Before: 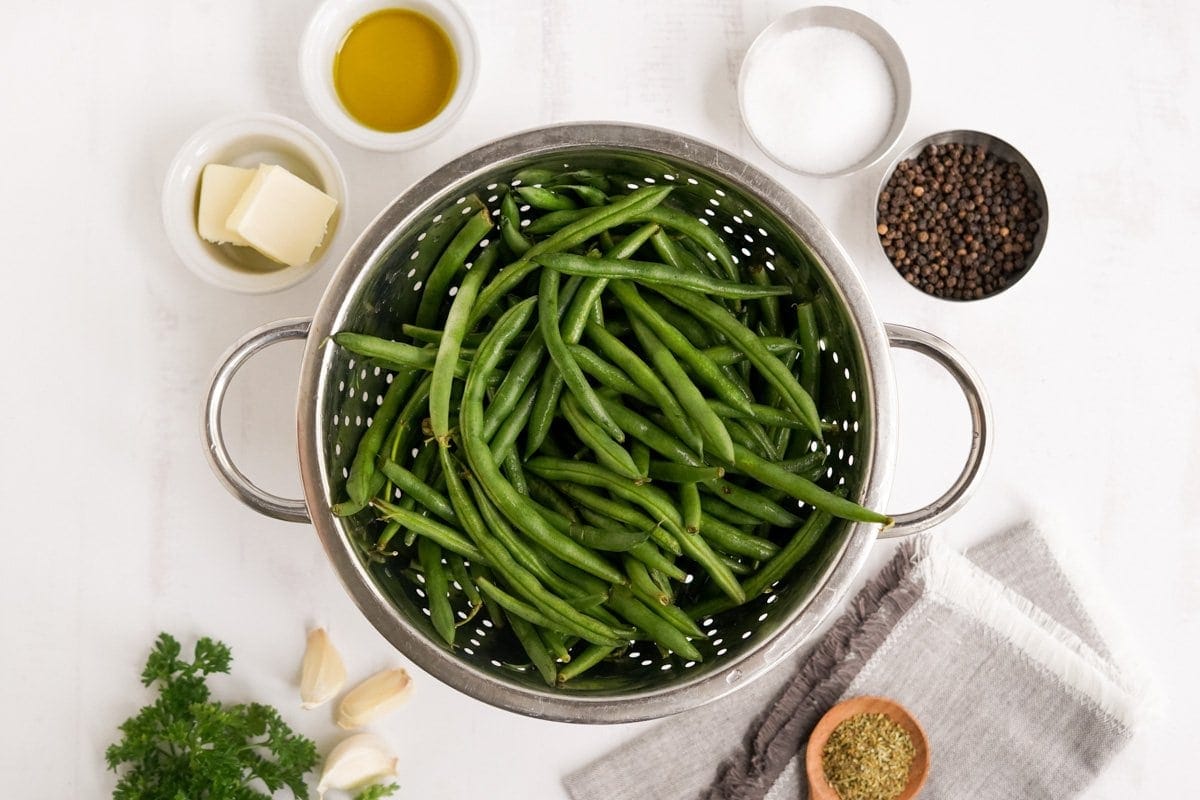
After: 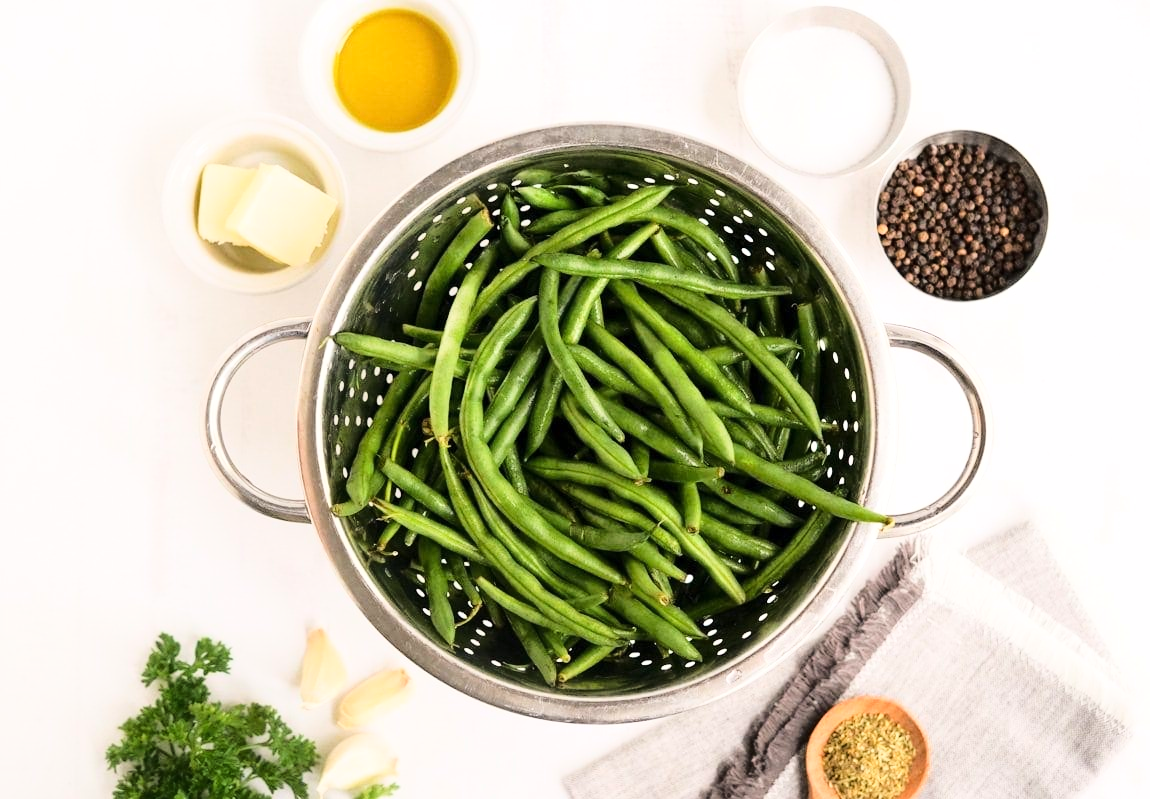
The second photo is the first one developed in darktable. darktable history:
crop: right 4.126%, bottom 0.031%
base curve: curves: ch0 [(0, 0) (0.032, 0.037) (0.105, 0.228) (0.435, 0.76) (0.856, 0.983) (1, 1)]
